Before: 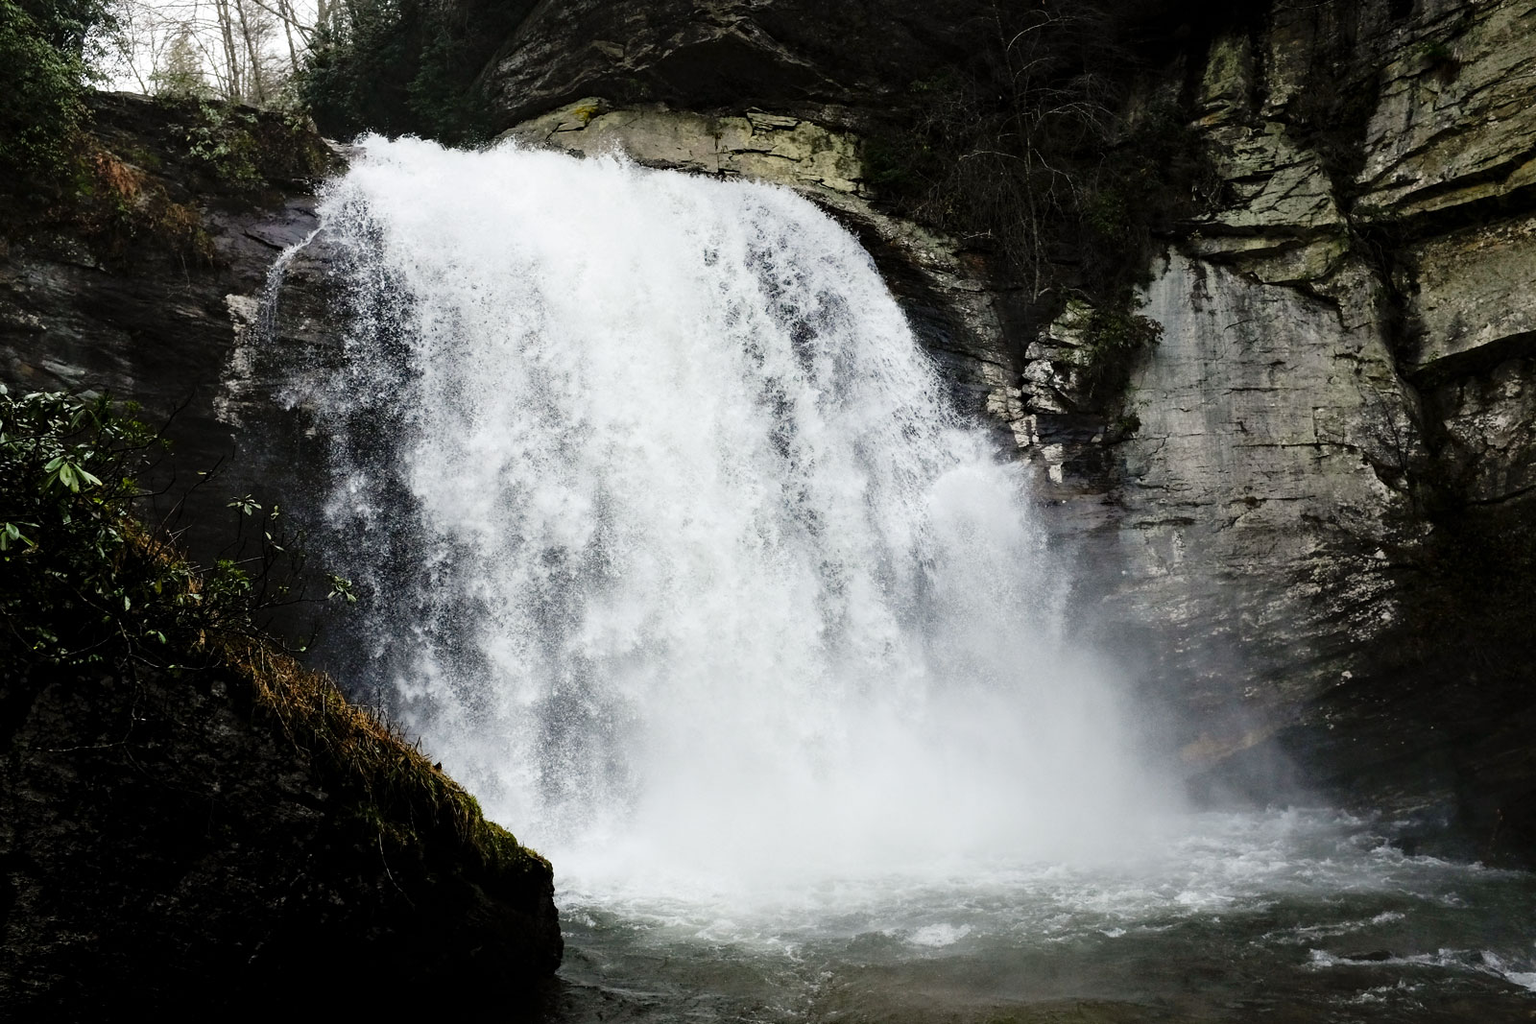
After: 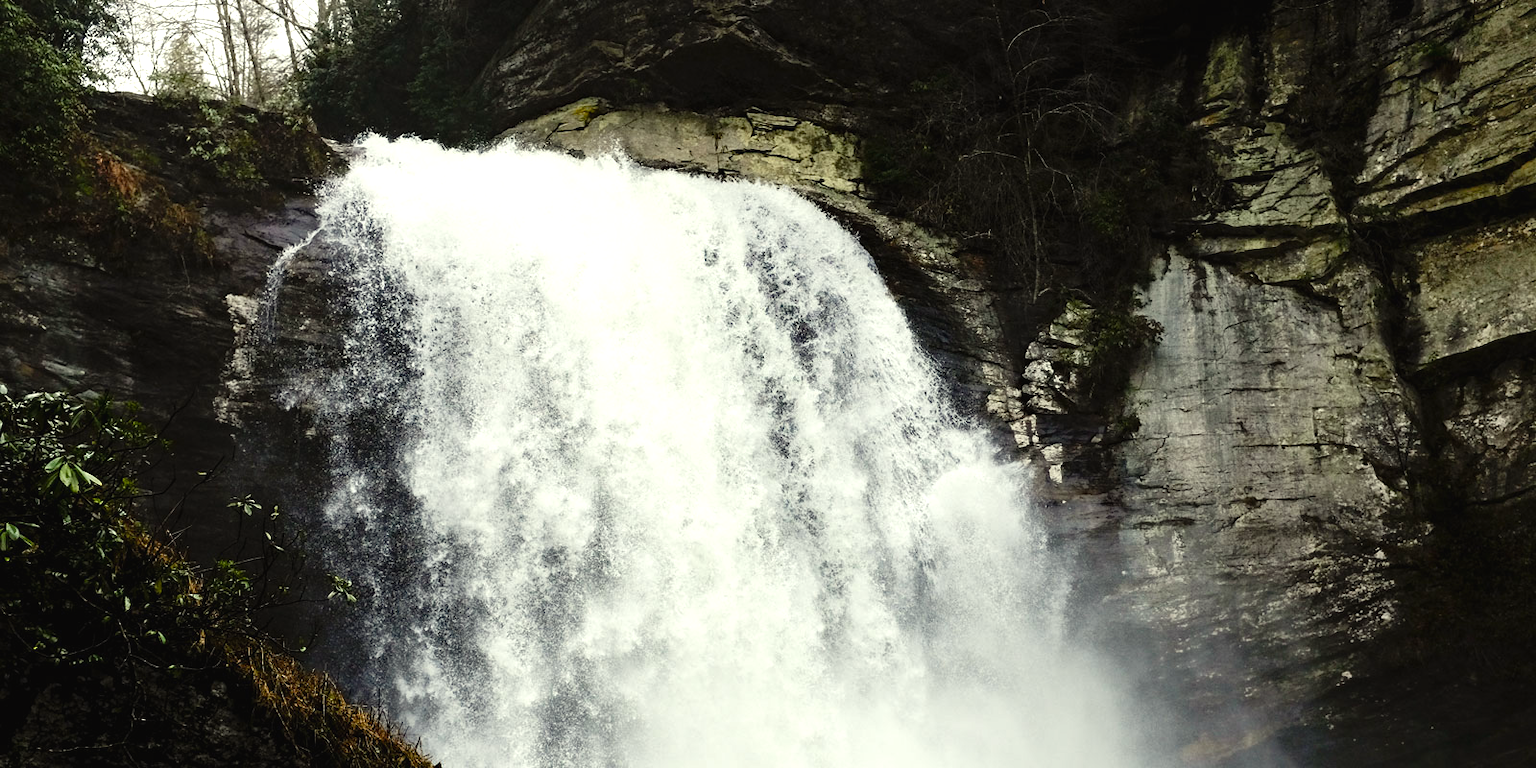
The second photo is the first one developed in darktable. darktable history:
color balance rgb: shadows lift › chroma 1%, shadows lift › hue 28.8°, power › hue 60°, highlights gain › chroma 1%, highlights gain › hue 60°, global offset › luminance 0.25%, perceptual saturation grading › highlights -20%, perceptual saturation grading › shadows 20%, perceptual brilliance grading › highlights 10%, perceptual brilliance grading › shadows -5%, global vibrance 19.67%
color correction: highlights a* -4.28, highlights b* 6.53
crop: bottom 24.988%
